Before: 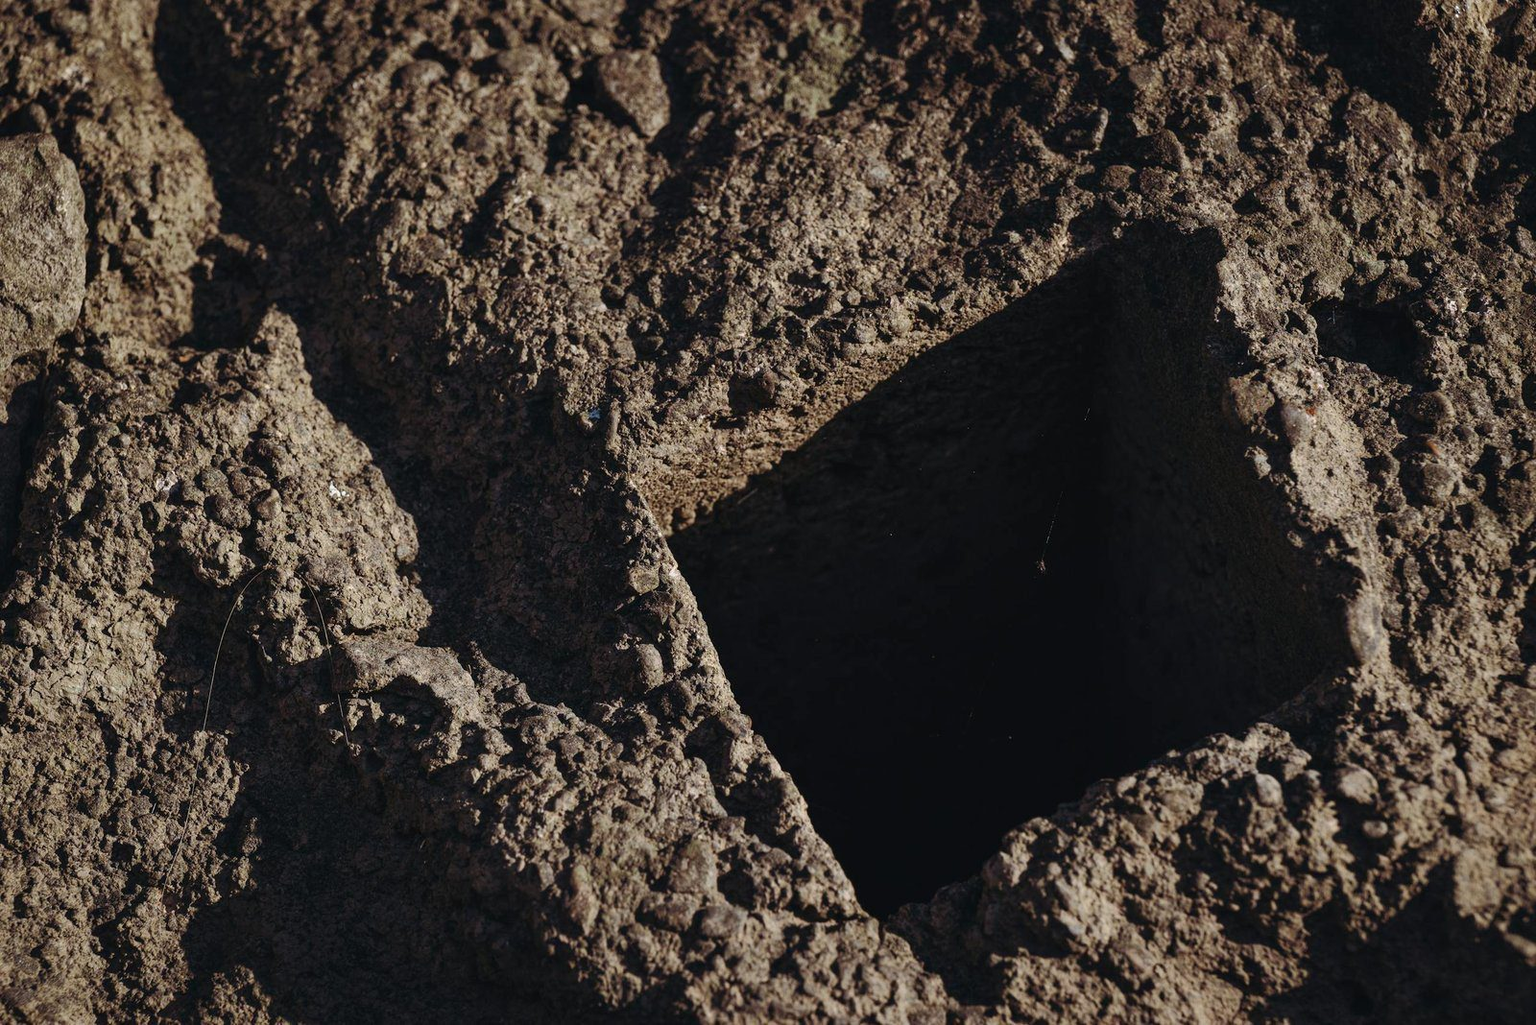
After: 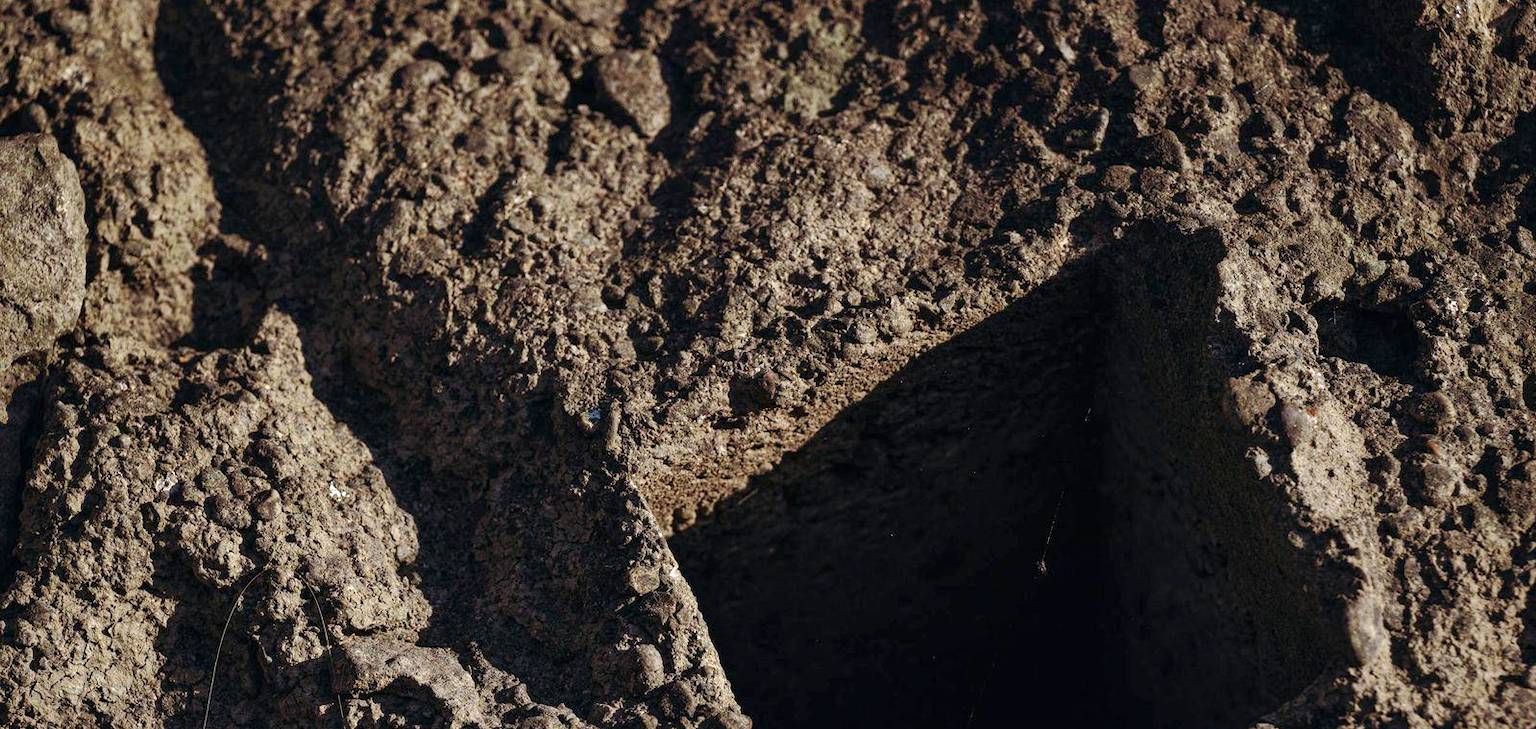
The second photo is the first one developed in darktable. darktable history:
crop: right 0%, bottom 28.879%
shadows and highlights: shadows 24.79, highlights -26.27
exposure: black level correction 0.003, exposure 0.385 EV, compensate highlight preservation false
